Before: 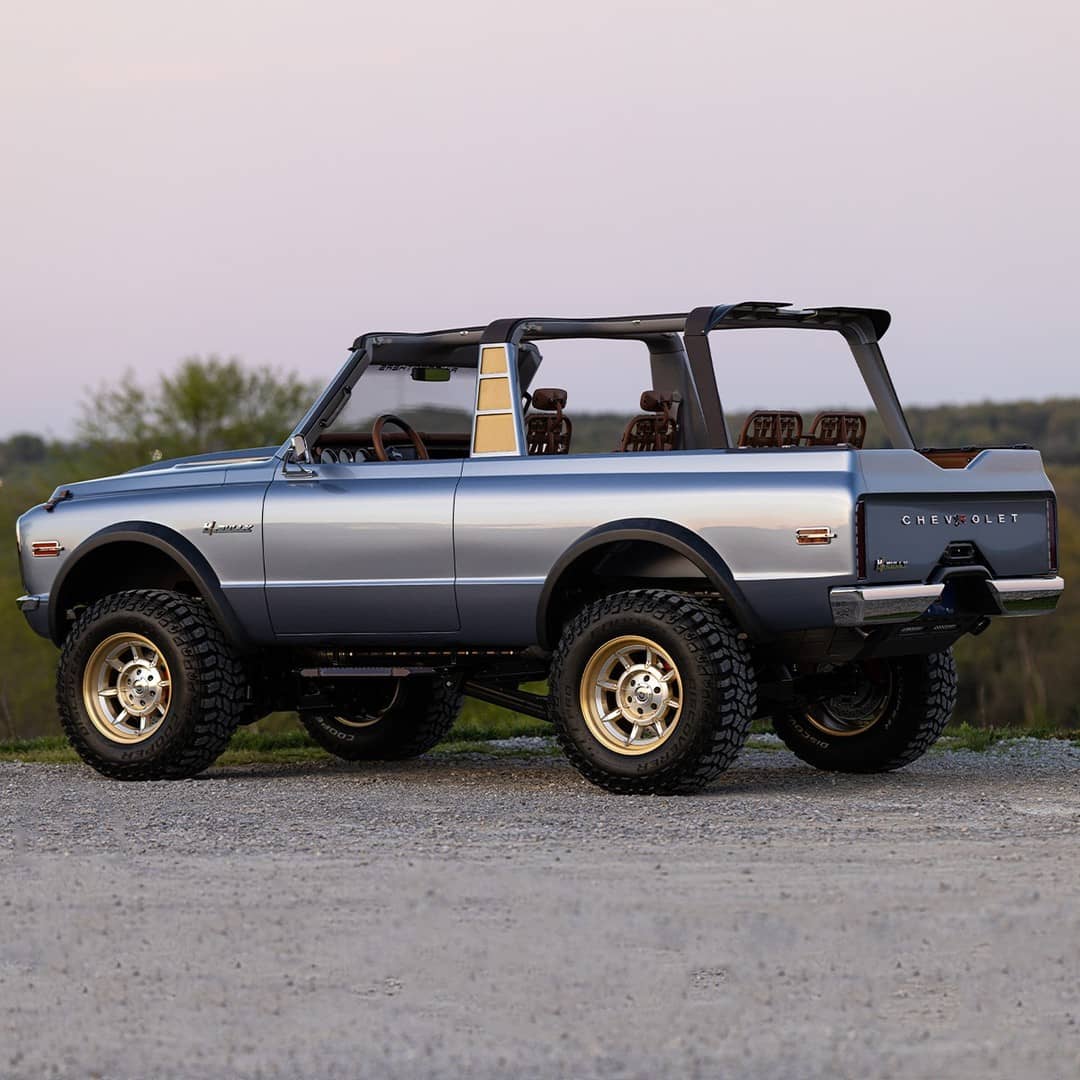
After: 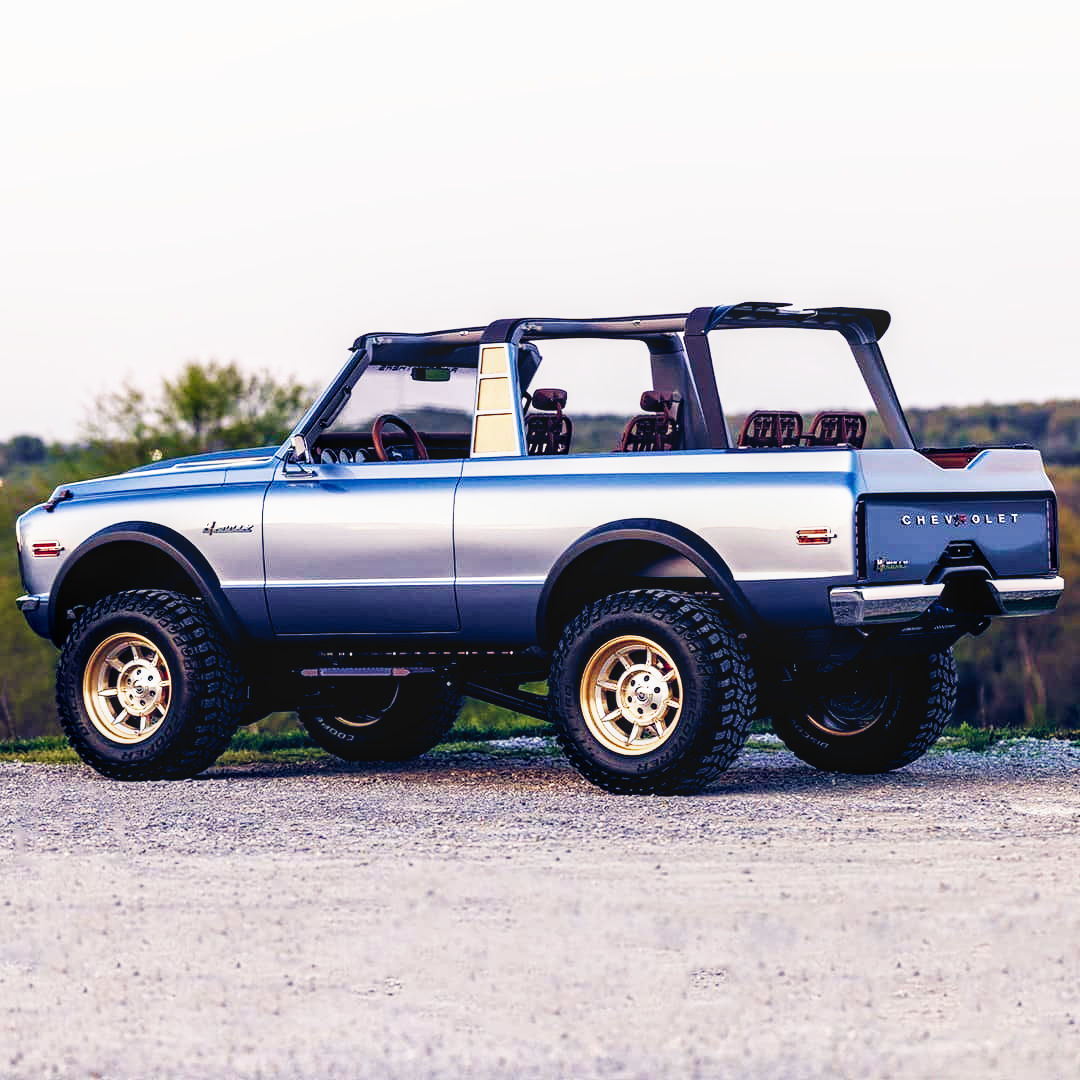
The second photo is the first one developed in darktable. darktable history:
color balance rgb: highlights gain › chroma 2.94%, highlights gain › hue 60.57°, global offset › chroma 0.25%, global offset › hue 256.52°, perceptual saturation grading › global saturation 20%, perceptual saturation grading › highlights -50%, perceptual saturation grading › shadows 30%, contrast 15%
base curve: curves: ch0 [(0, 0) (0.007, 0.004) (0.027, 0.03) (0.046, 0.07) (0.207, 0.54) (0.442, 0.872) (0.673, 0.972) (1, 1)], preserve colors none
velvia: on, module defaults
local contrast: on, module defaults
